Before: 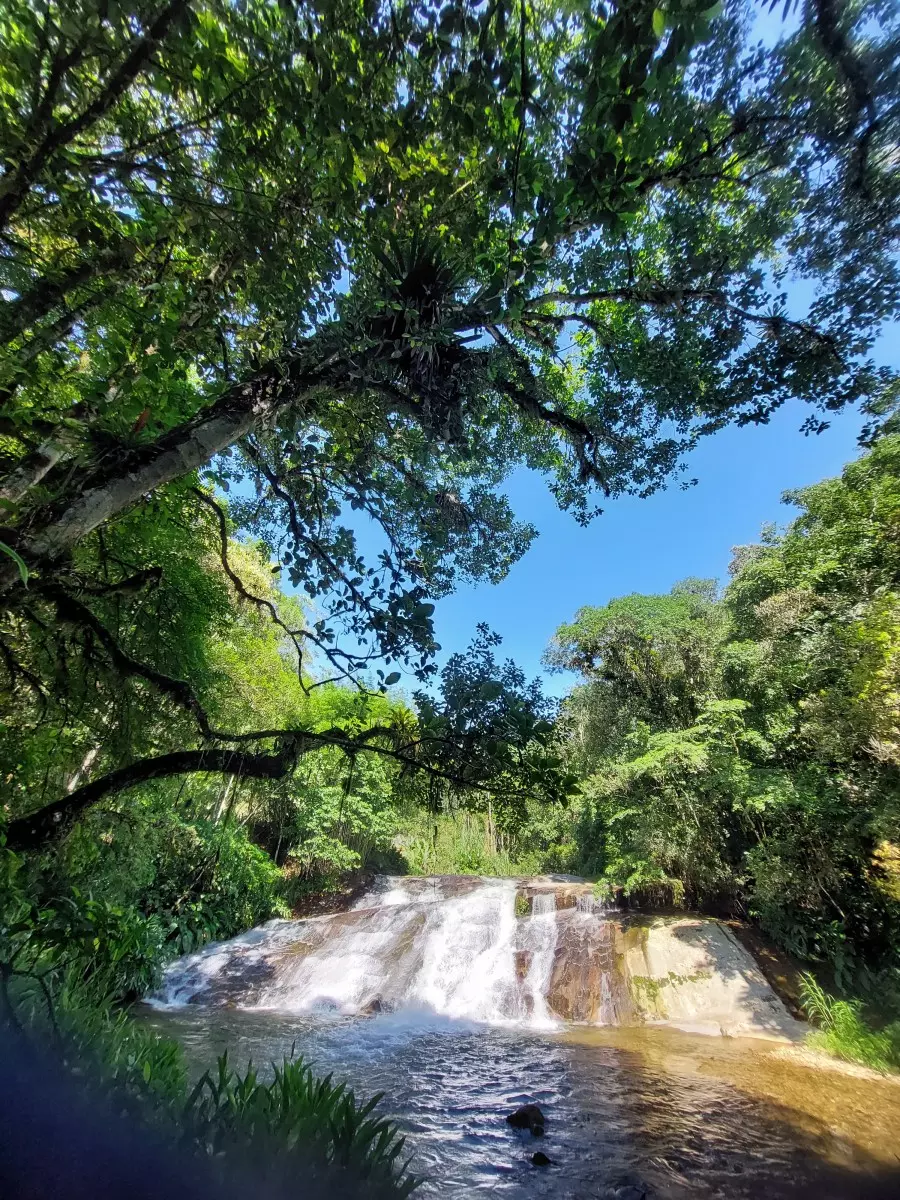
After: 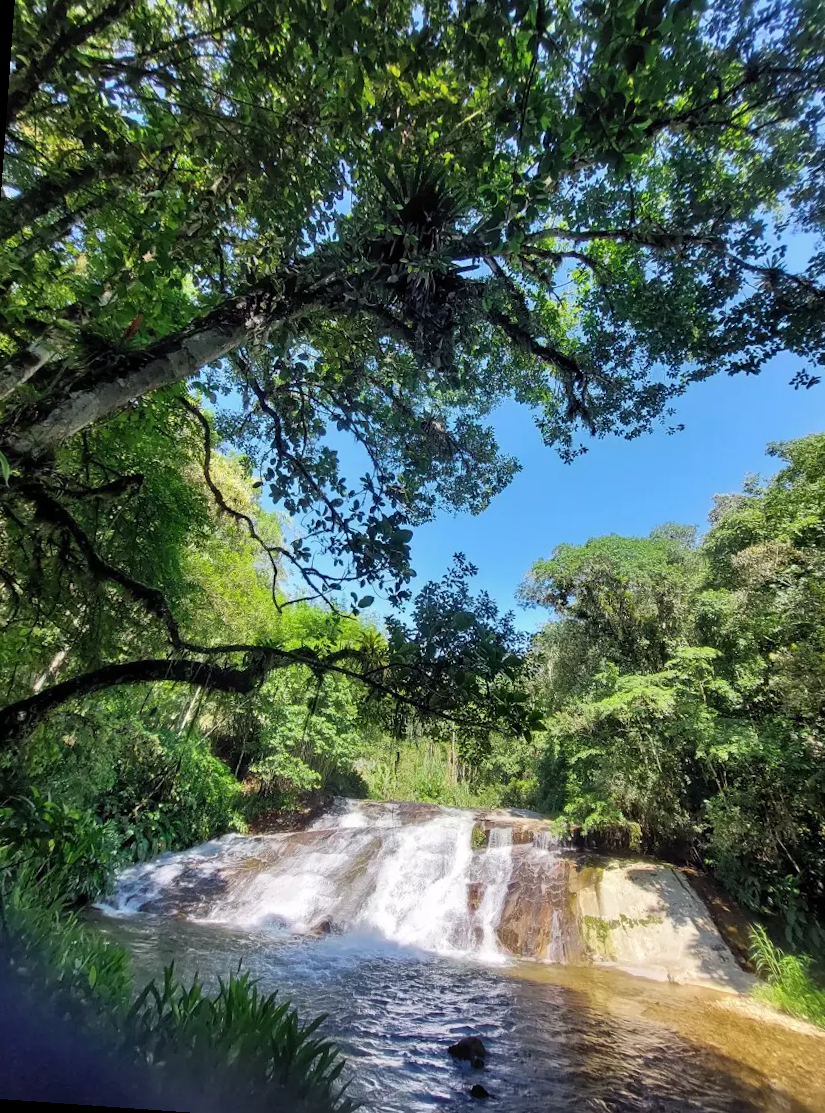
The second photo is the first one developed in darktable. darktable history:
shadows and highlights: shadows 32, highlights -32, soften with gaussian
crop: left 6.446%, top 8.188%, right 9.538%, bottom 3.548%
rotate and perspective: rotation 4.1°, automatic cropping off
